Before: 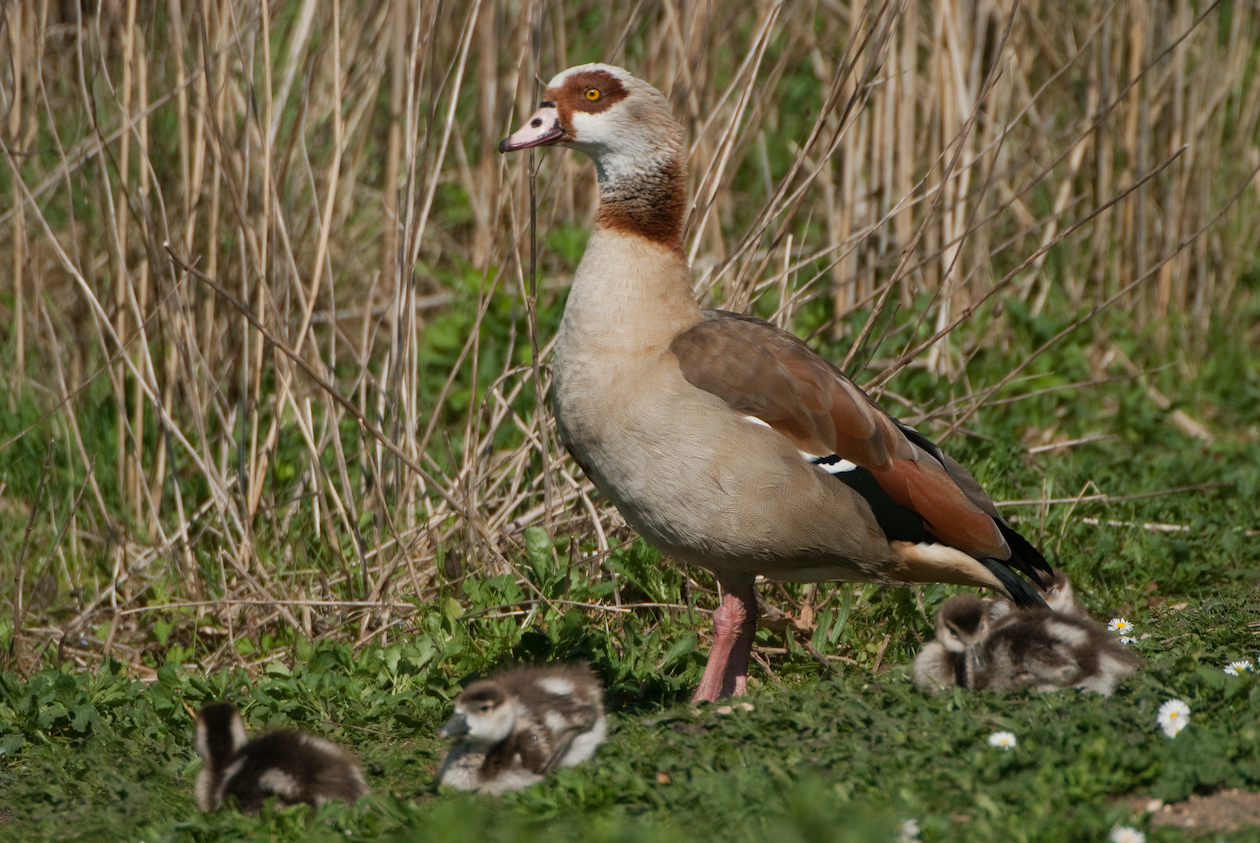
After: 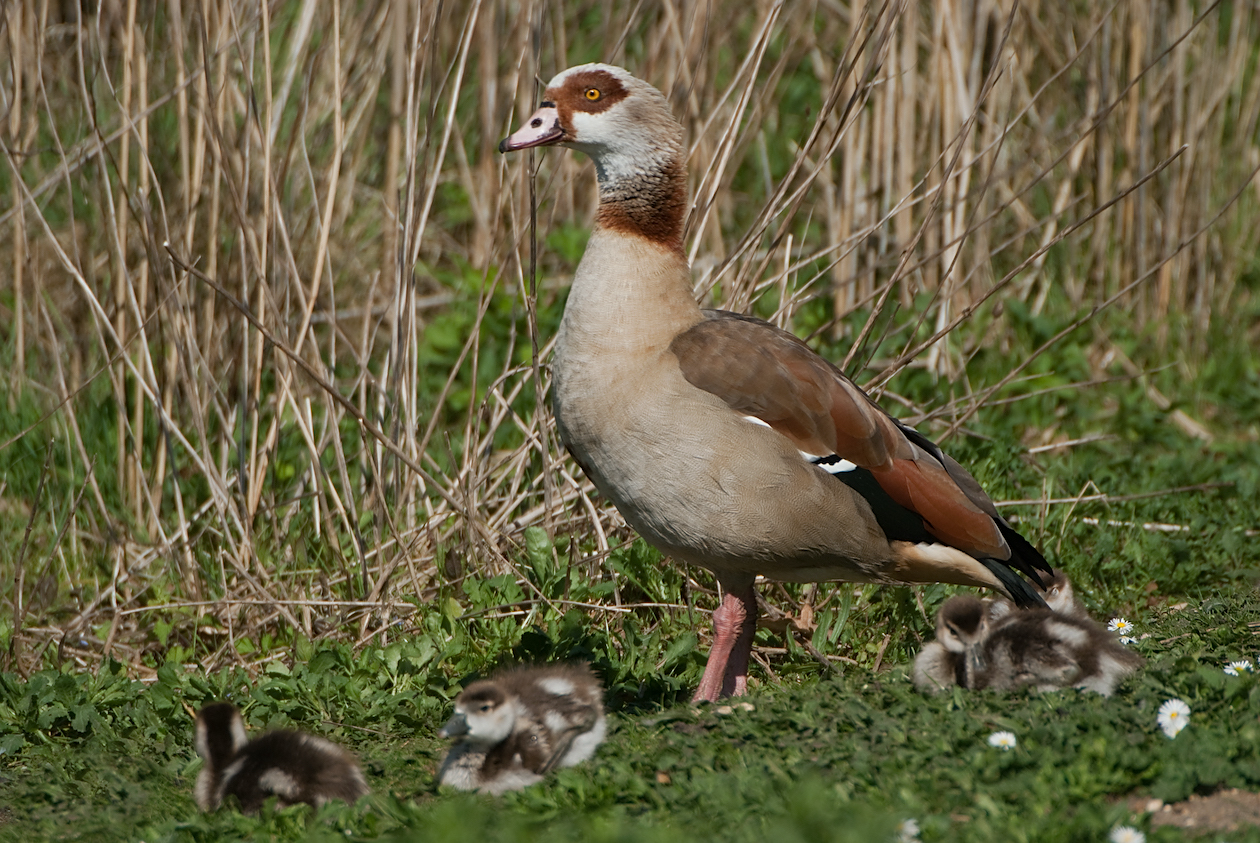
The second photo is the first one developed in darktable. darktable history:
white balance: red 0.982, blue 1.018
sharpen: radius 1.864, amount 0.398, threshold 1.271
